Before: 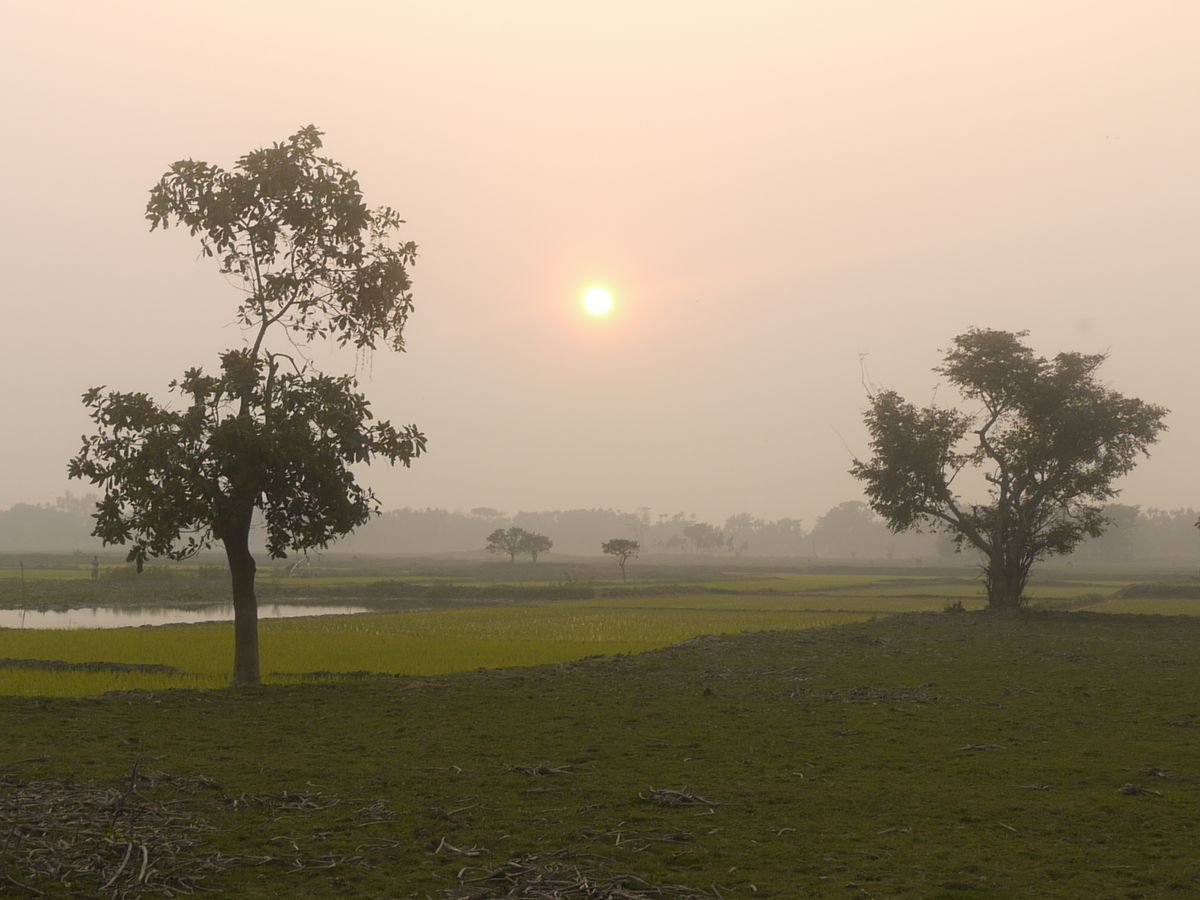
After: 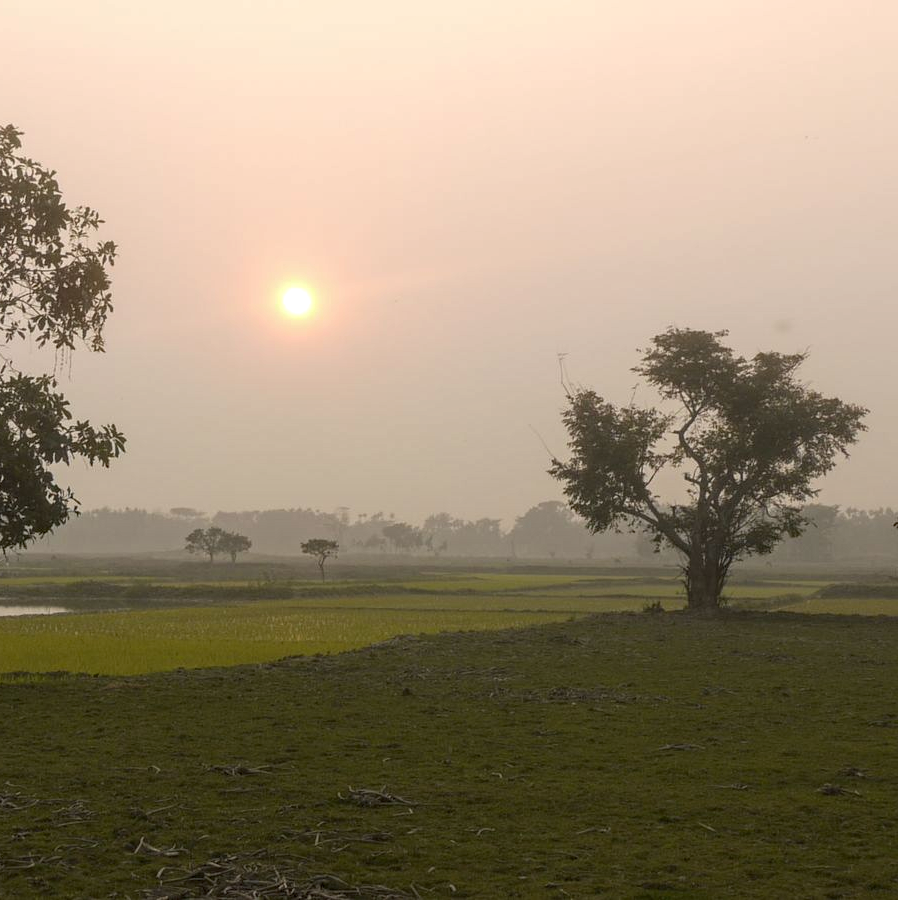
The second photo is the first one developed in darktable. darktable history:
local contrast: on, module defaults
crop and rotate: left 25.094%
haze removal: strength 0.28, distance 0.249, compatibility mode true, adaptive false
